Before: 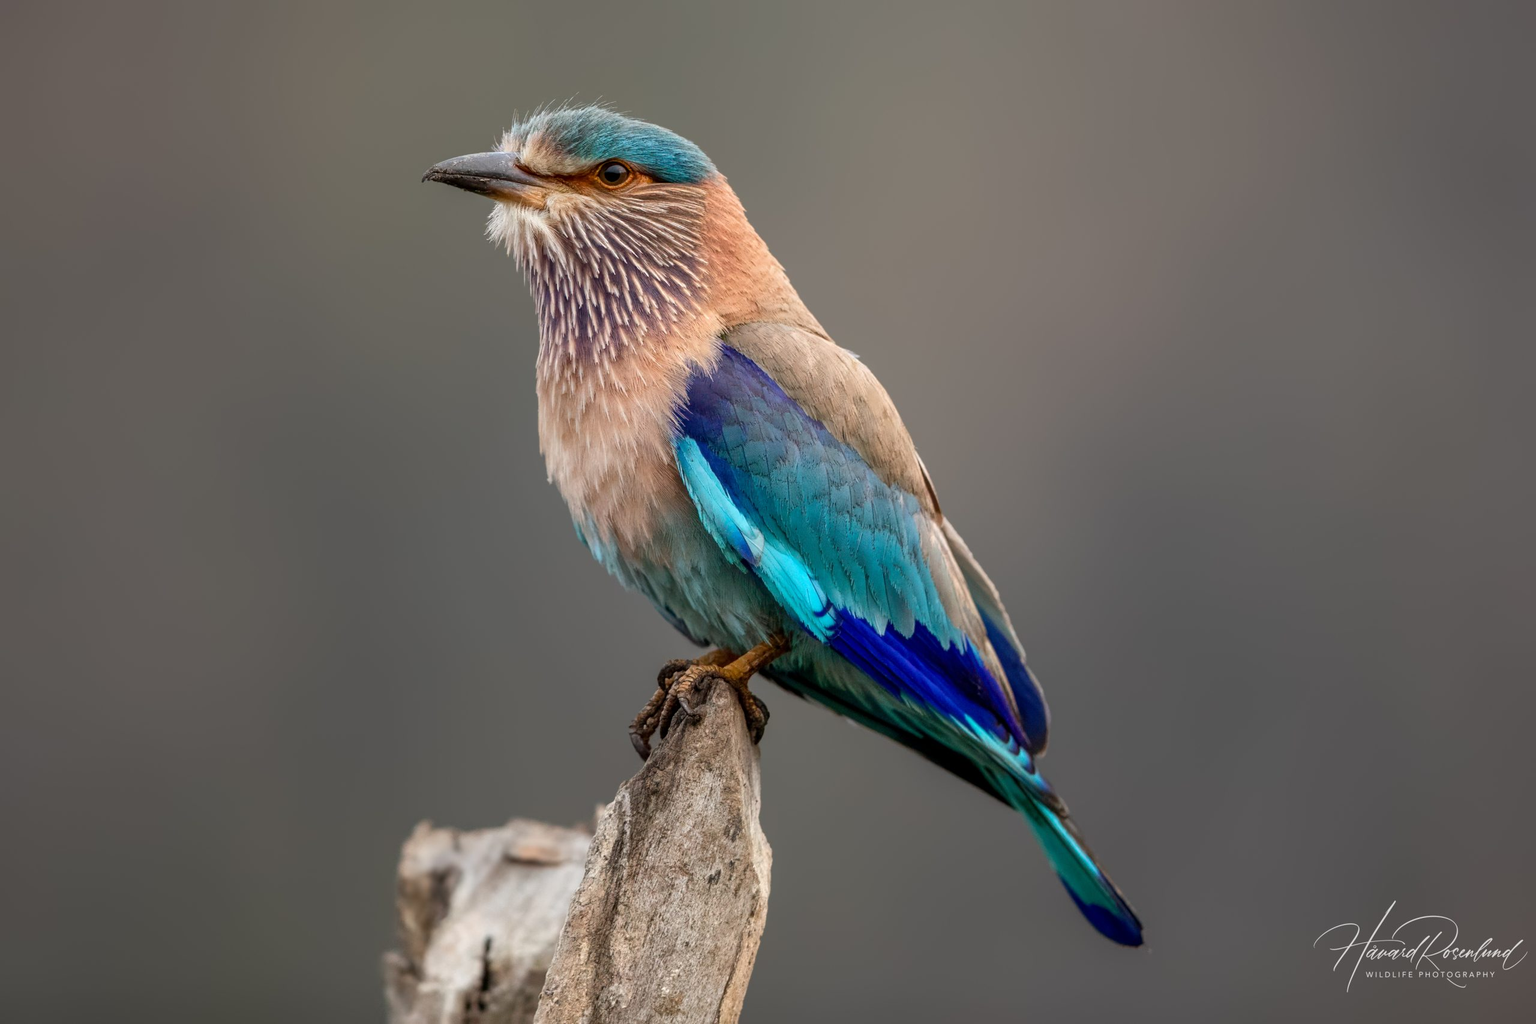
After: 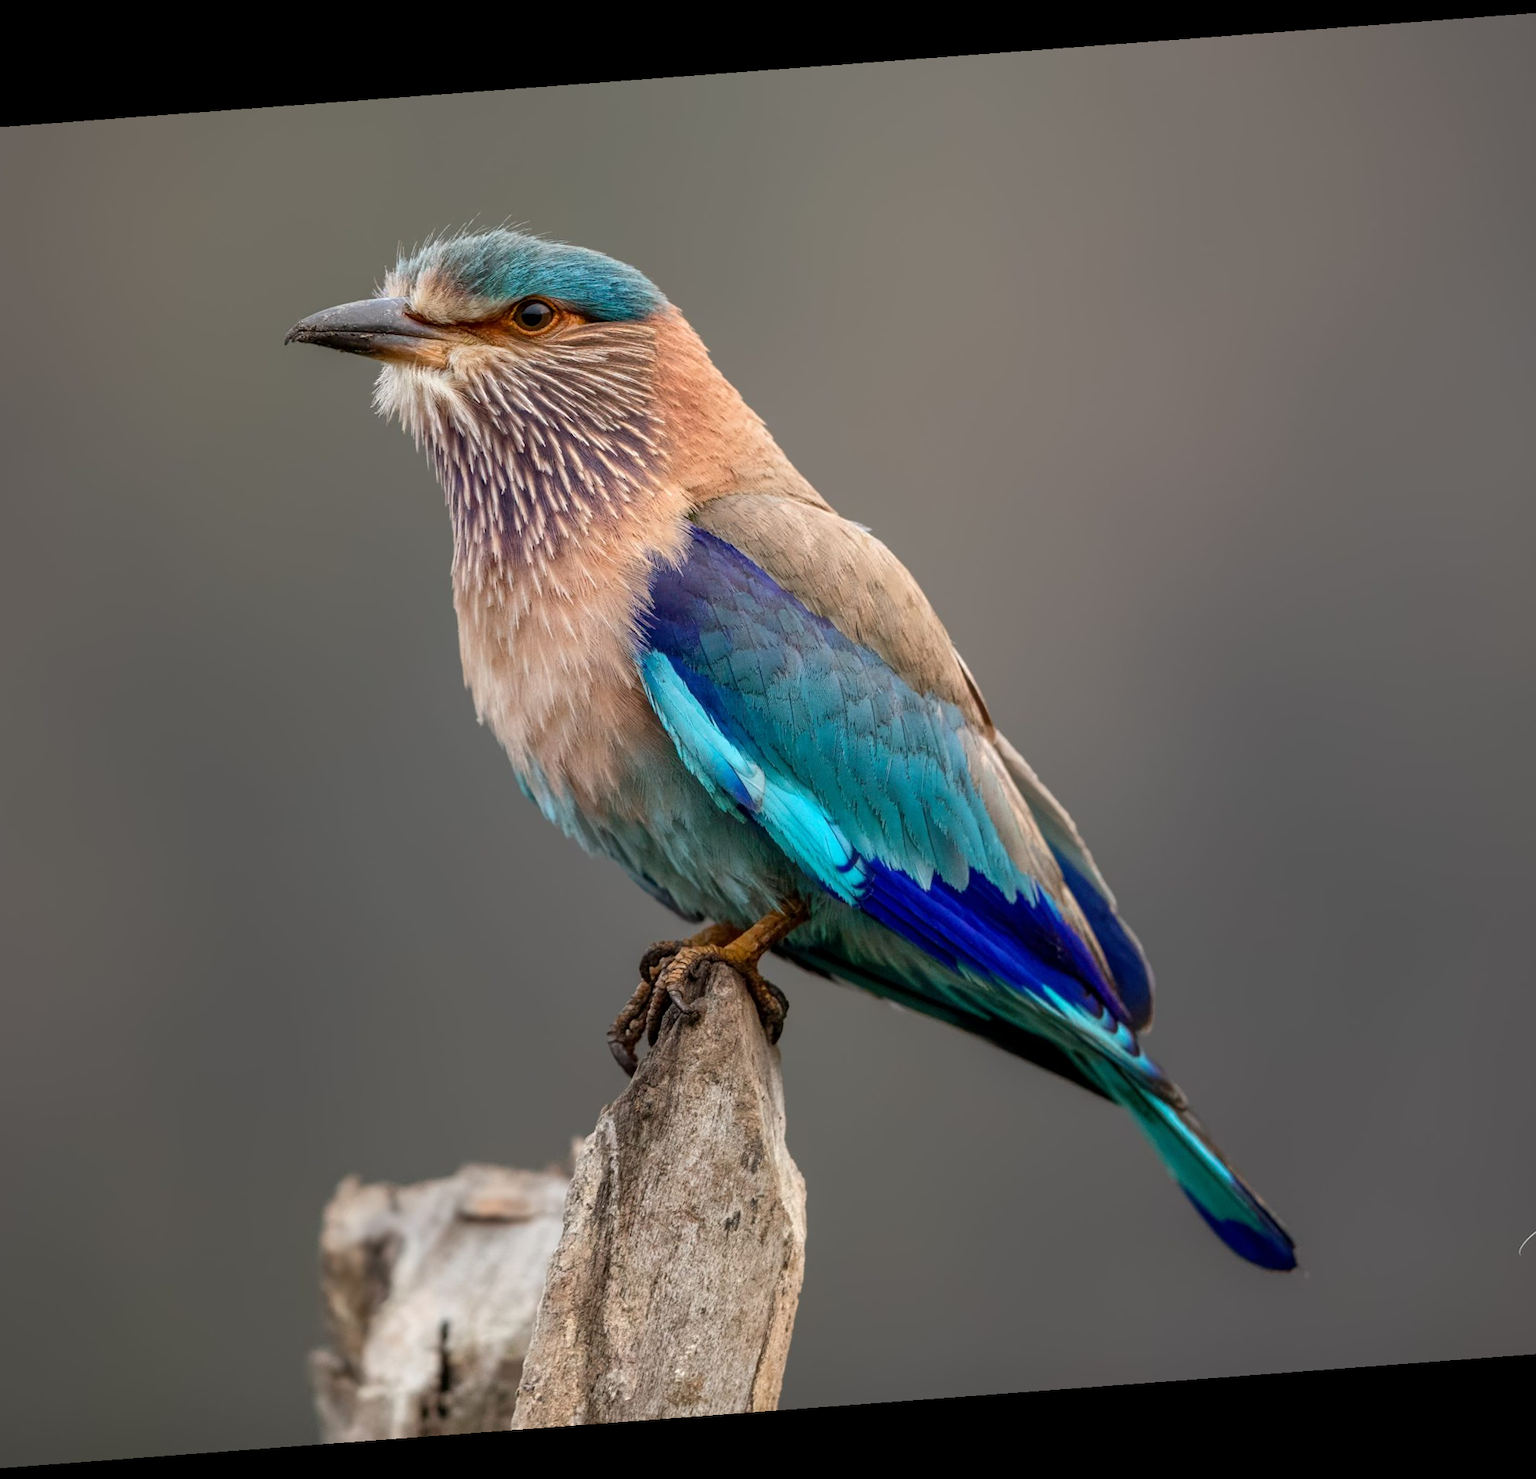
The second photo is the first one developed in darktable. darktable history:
rotate and perspective: rotation -4.25°, automatic cropping off
crop: left 13.443%, right 13.31%
